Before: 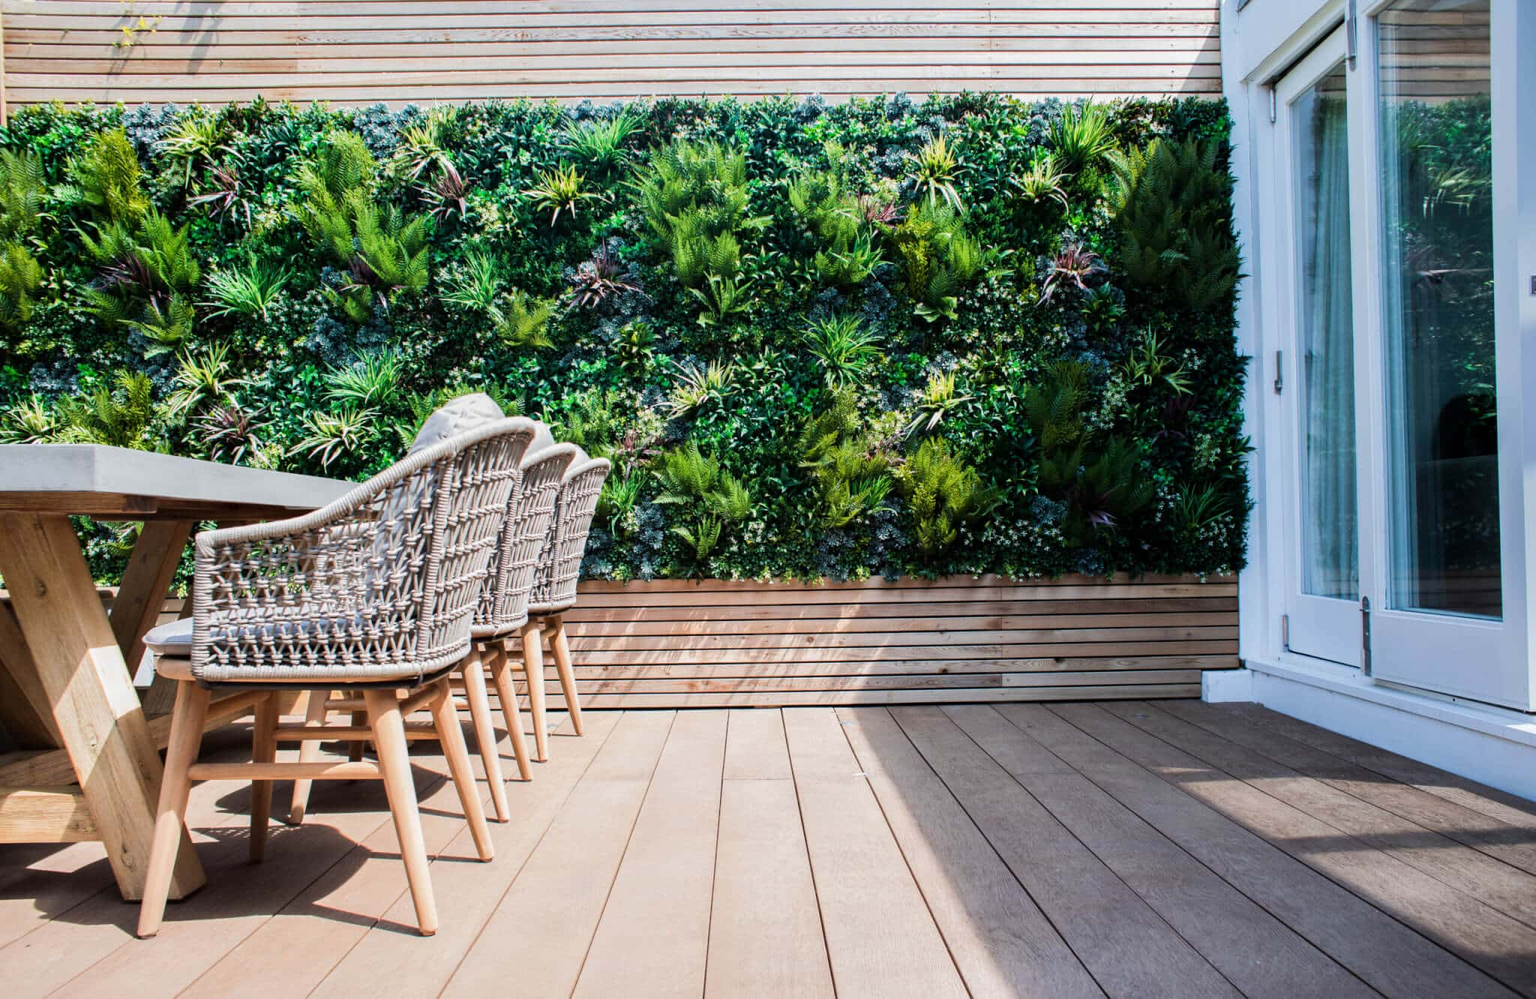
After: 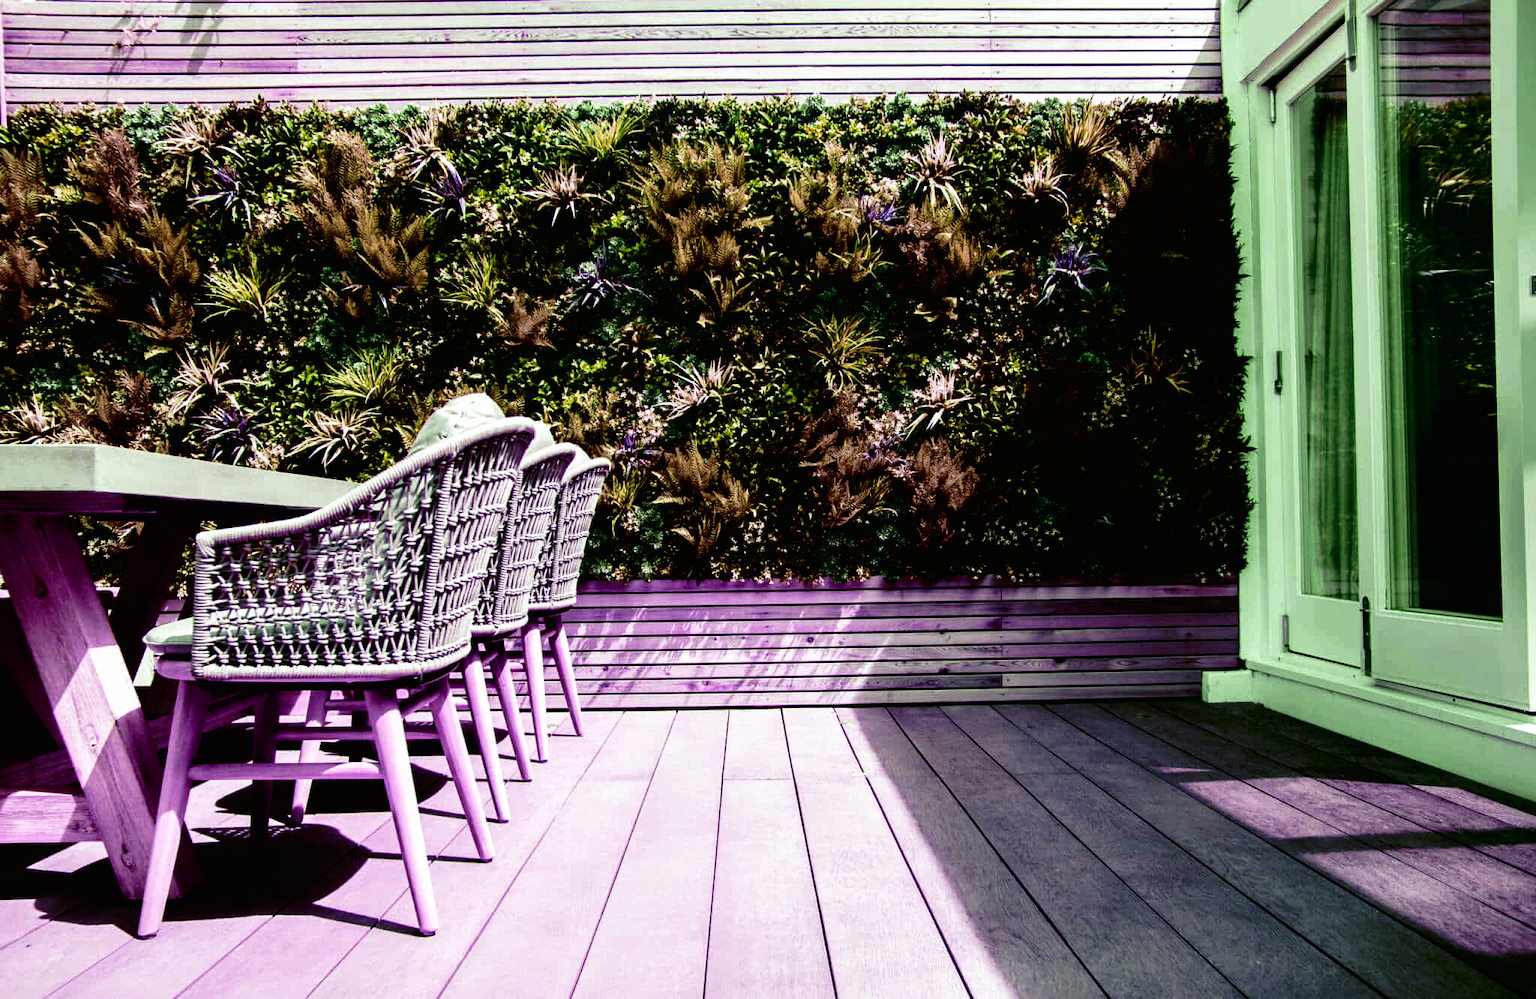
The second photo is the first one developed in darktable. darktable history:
tone curve: curves: ch0 [(0, 0) (0.003, 0.008) (0.011, 0.008) (0.025, 0.008) (0.044, 0.008) (0.069, 0.006) (0.1, 0.006) (0.136, 0.006) (0.177, 0.008) (0.224, 0.012) (0.277, 0.026) (0.335, 0.083) (0.399, 0.165) (0.468, 0.292) (0.543, 0.416) (0.623, 0.535) (0.709, 0.692) (0.801, 0.853) (0.898, 0.981) (1, 1)], preserve colors none
color look up table: target L [97.23, 97.43, 76.68, 85.68, 84.07, 81.73, 78.16, 70.56, 56.93, 44.95, 48.63, 21.68, 200, 74.68, 72.92, 63.97, 63.36, 58.64, 46.18, 44.21, 35.65, 30.37, 32.96, 7.491, 17.58, 81.34, 71.39, 71.23, 64.43, 55.89, 55.52, 50.14, 52.31, 58.42, 47.68, 61.93, 38.66, 36.14, 44, 0.168, 19.33, 0.091, 88.83, 76.48, 65.85, 63.21, 41.59, 31.03, 23.81], target a [-0.299, 0.947, 12.26, -26.56, 3.991, -20.03, -1.756, -4.609, -20.37, 10.01, 12.5, 17.08, 0, 20.73, 30.11, 19.15, 47.94, 52.54, 39.57, 26.74, 28.96, 22.41, 25.8, 44.98, 1.413, 2.499, 10.8, -10.72, -2.467, 26.68, 33.63, 21.64, -15.28, -17.01, -20.38, -17.53, 30.41, -0.294, -8.358, -0.068, 26.84, 0.423, -16.94, -33.61, -31.3, -32.98, -17.05, -11.03, -23.26], target b [3.745, -0.691, 21.95, 46.45, 7.376, 48.83, 41.62, 25.68, 29.17, 16.77, -0.068, 36.97, 0, -21.85, -17.08, -14.3, -34.85, -27.78, -62.7, -34.22, -43.09, -34.09, -17.38, -35.34, -3.55, -14.71, -27.69, 8.809, 1.458, -50.64, -50.83, -37.72, 13.36, 1.441, 22.09, -10.18, -48.95, 0.949, -3.311, 0.249, -27.69, -0.122, 13.49, 43.88, 35.1, 33.26, 19.25, 17.43, 40.52], num patches 49
